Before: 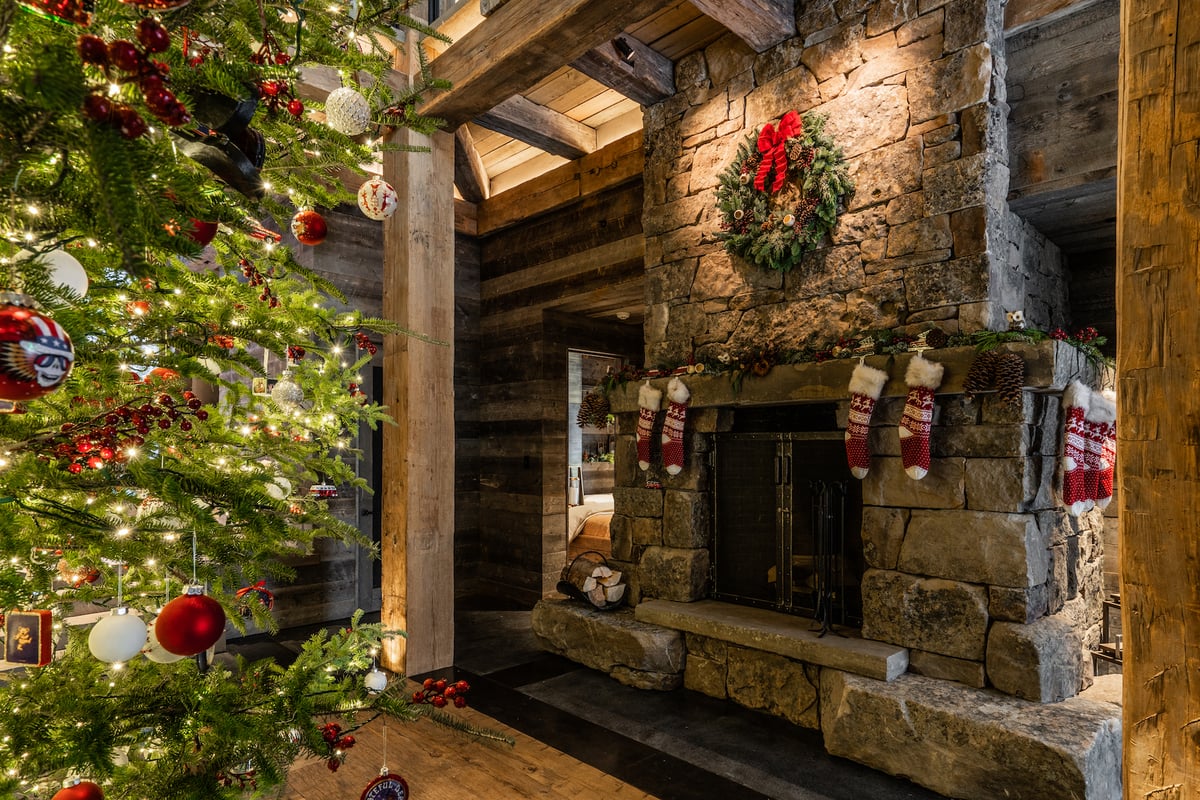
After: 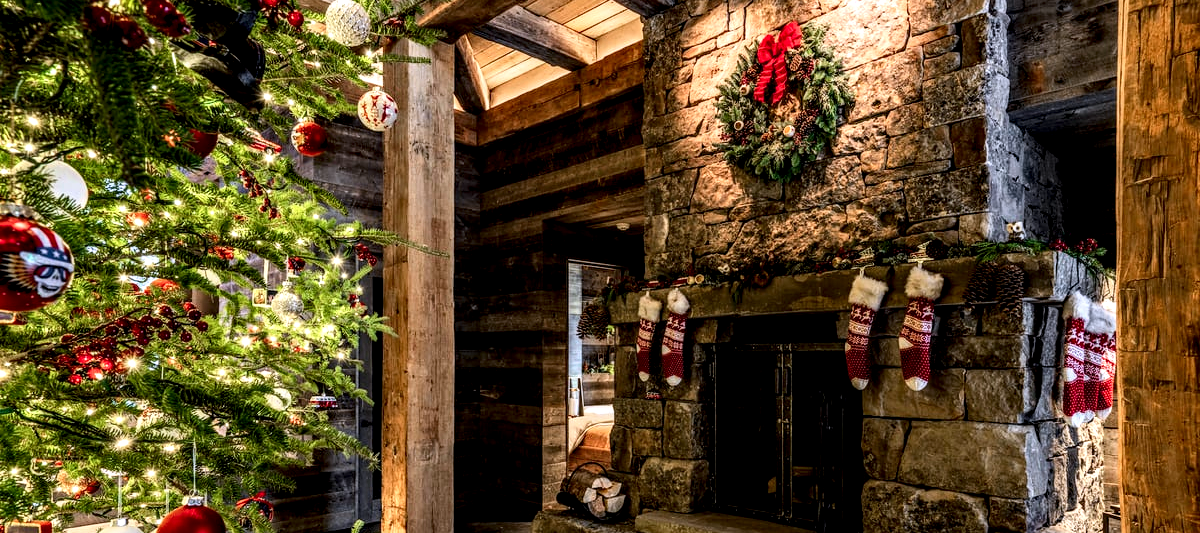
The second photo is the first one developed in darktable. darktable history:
tone curve: curves: ch0 [(0, 0.011) (0.139, 0.106) (0.295, 0.271) (0.499, 0.523) (0.739, 0.782) (0.857, 0.879) (1, 0.967)]; ch1 [(0, 0) (0.291, 0.229) (0.394, 0.365) (0.469, 0.456) (0.495, 0.497) (0.524, 0.53) (0.588, 0.62) (0.725, 0.779) (1, 1)]; ch2 [(0, 0) (0.125, 0.089) (0.35, 0.317) (0.437, 0.42) (0.502, 0.499) (0.537, 0.551) (0.613, 0.636) (1, 1)], color space Lab, independent channels, preserve colors none
levels: levels [0.016, 0.5, 0.996]
color calibration: illuminant as shot in camera, x 0.358, y 0.373, temperature 4628.91 K
crop: top 11.155%, bottom 22.156%
local contrast: highlights 60%, shadows 61%, detail 160%
haze removal: compatibility mode true, adaptive false
